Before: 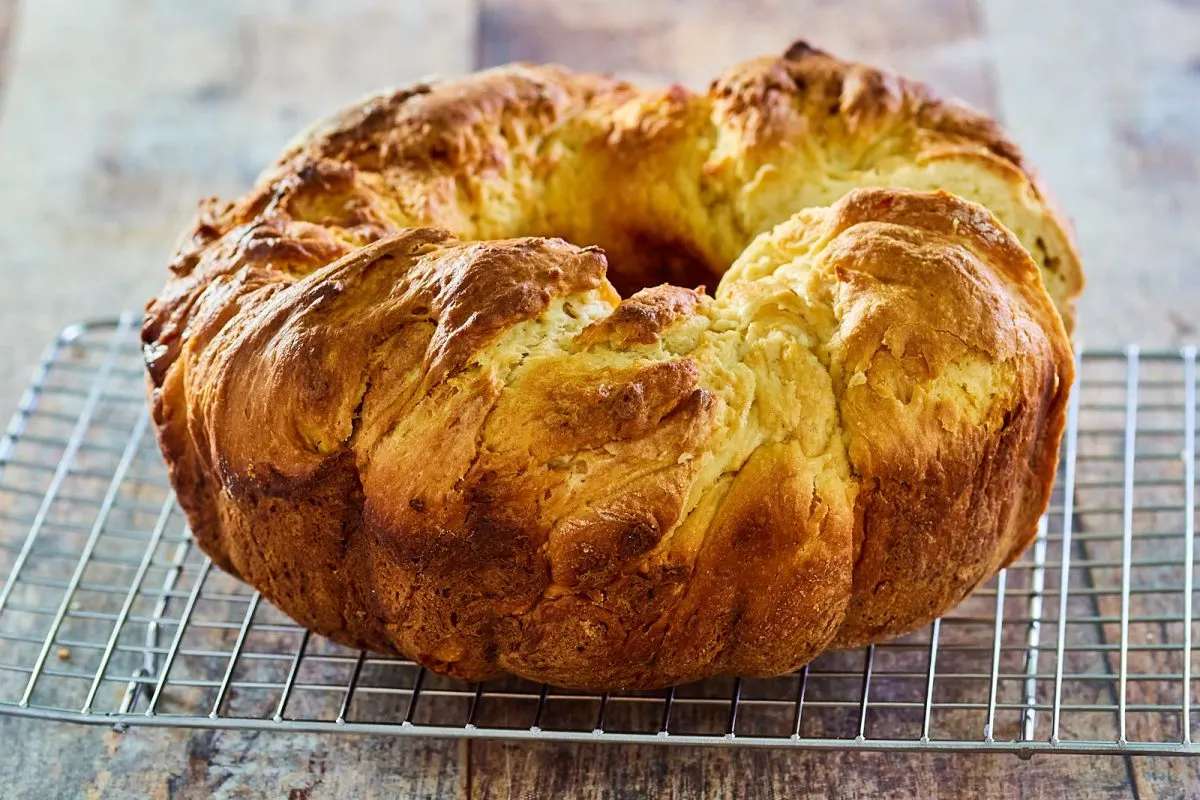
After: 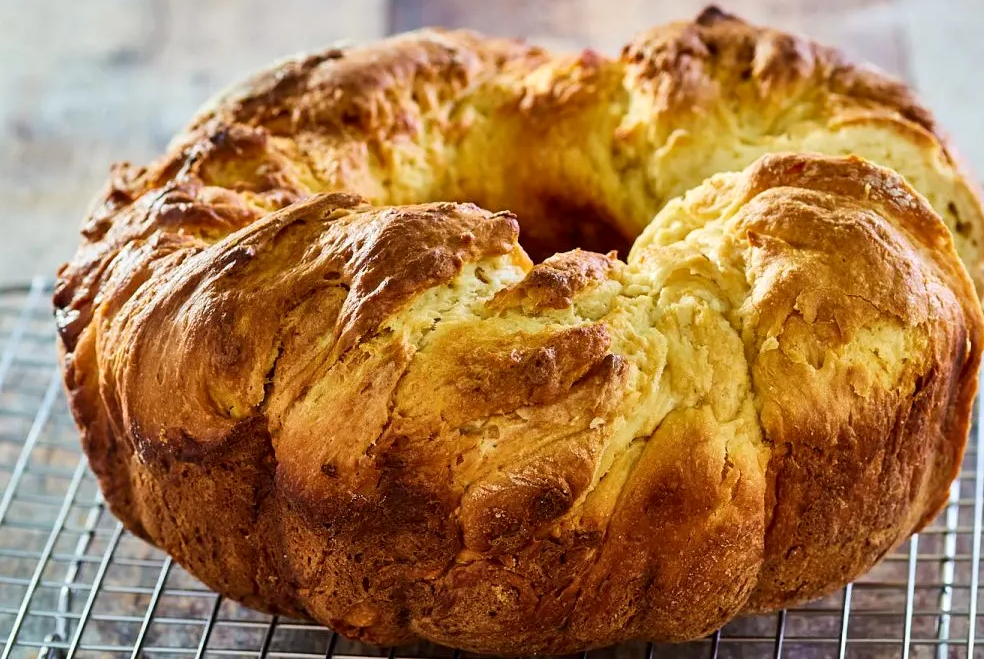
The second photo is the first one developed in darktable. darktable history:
local contrast: mode bilateral grid, contrast 20, coarseness 51, detail 119%, midtone range 0.2
crop and rotate: left 7.36%, top 4.427%, right 10.565%, bottom 13.091%
